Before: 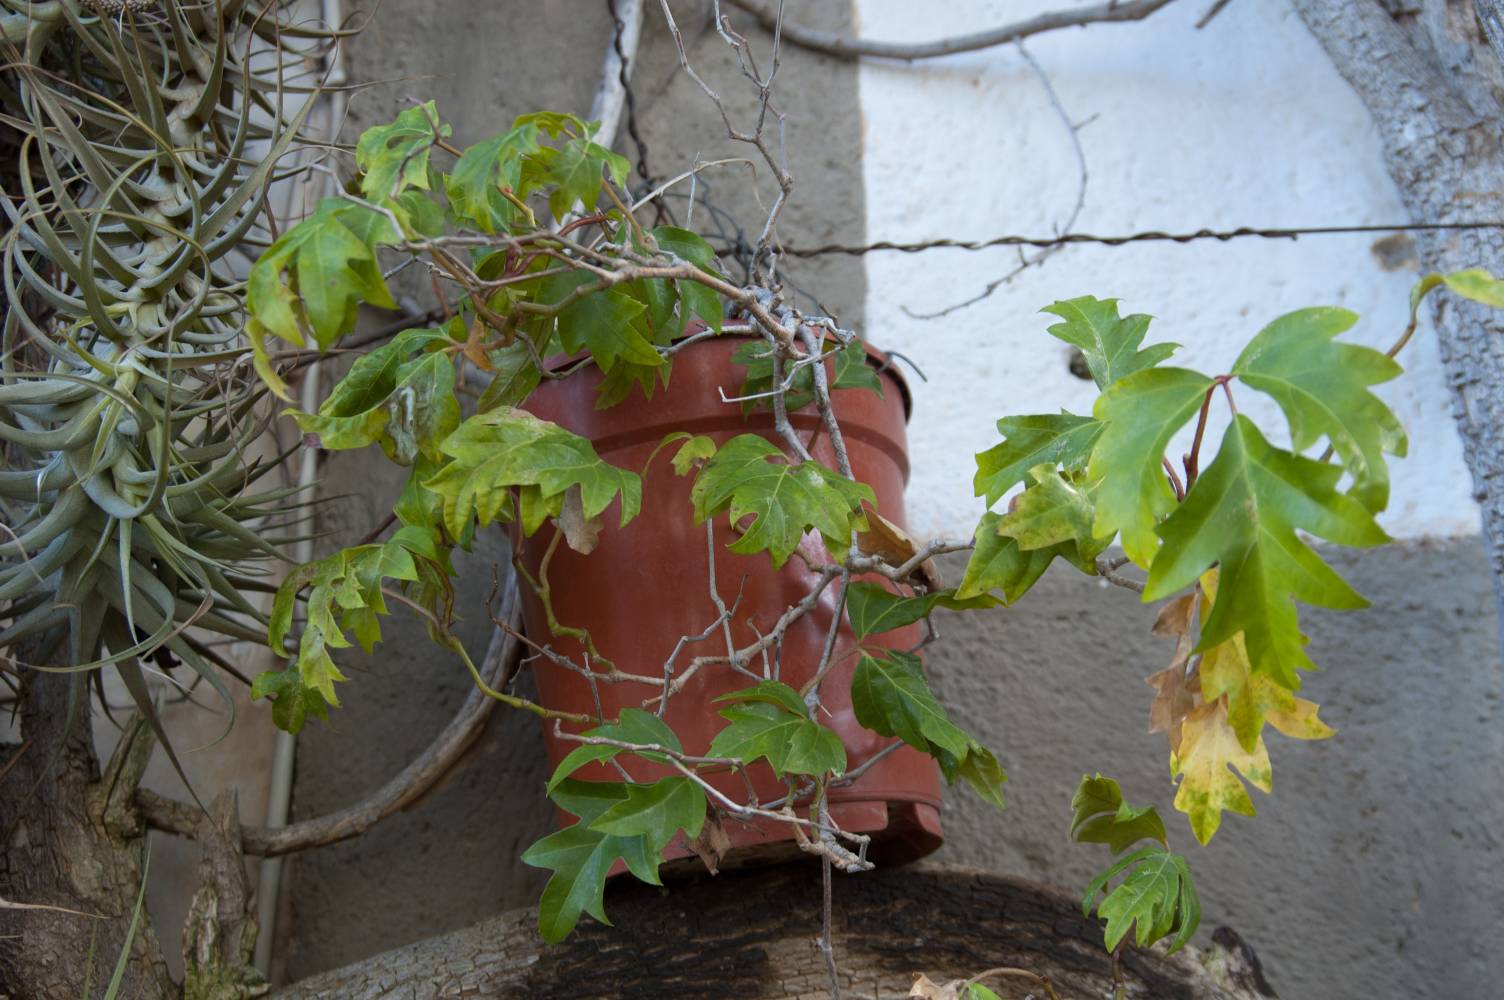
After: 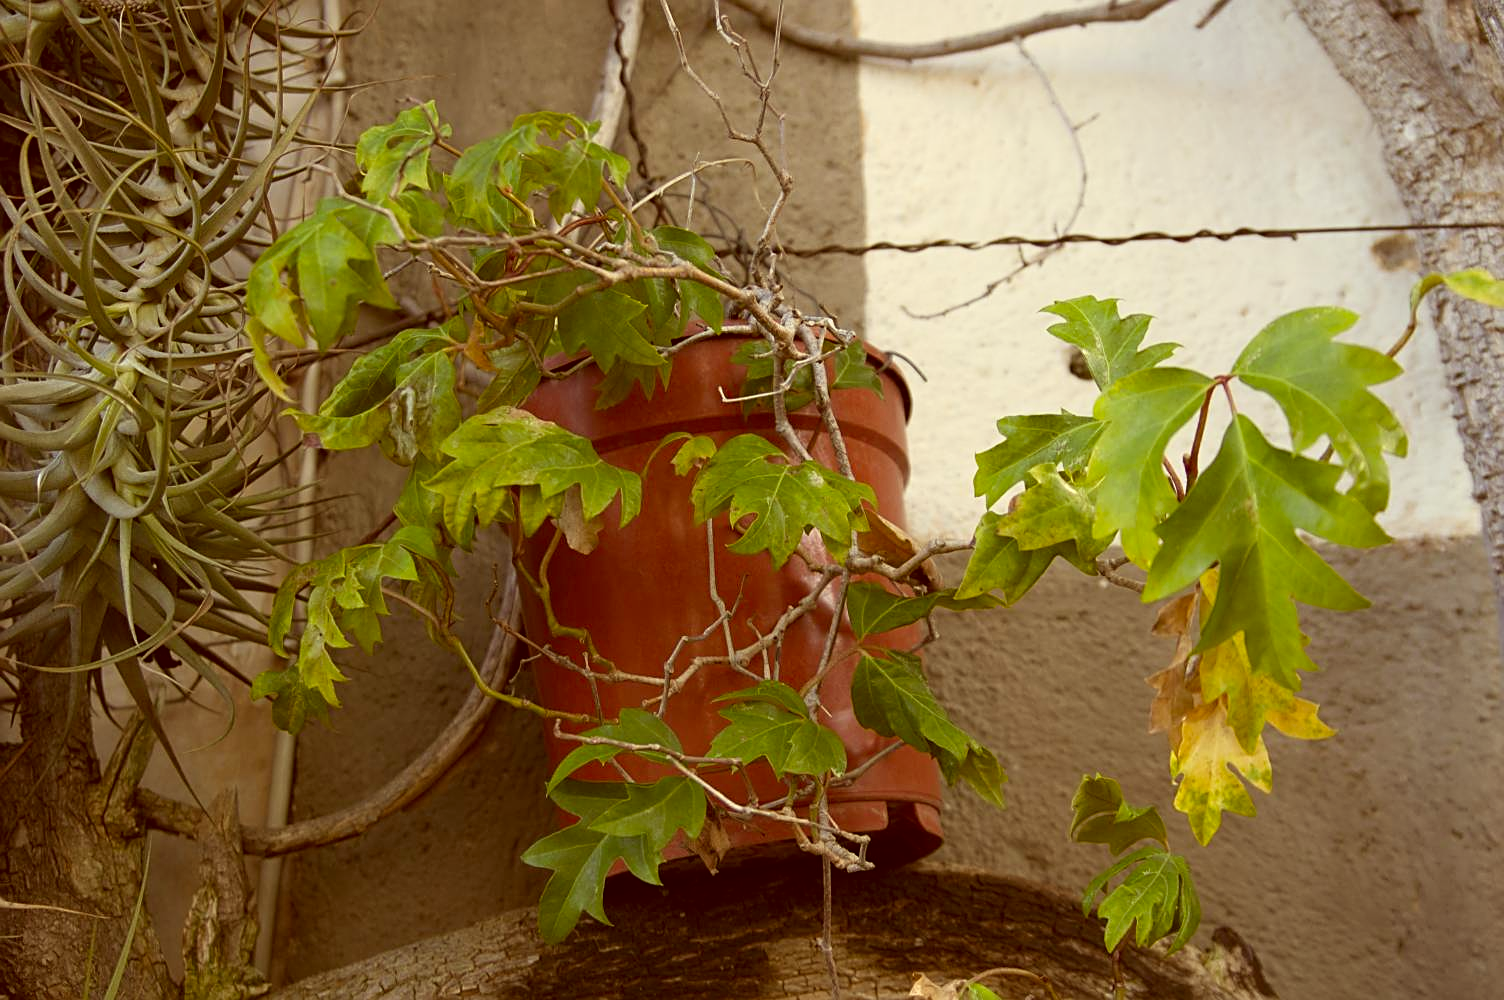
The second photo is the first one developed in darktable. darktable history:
color correction: highlights a* 1.11, highlights b* 24.72, shadows a* 15.91, shadows b* 24.32
sharpen: on, module defaults
shadows and highlights: shadows -1.84, highlights 40.48
